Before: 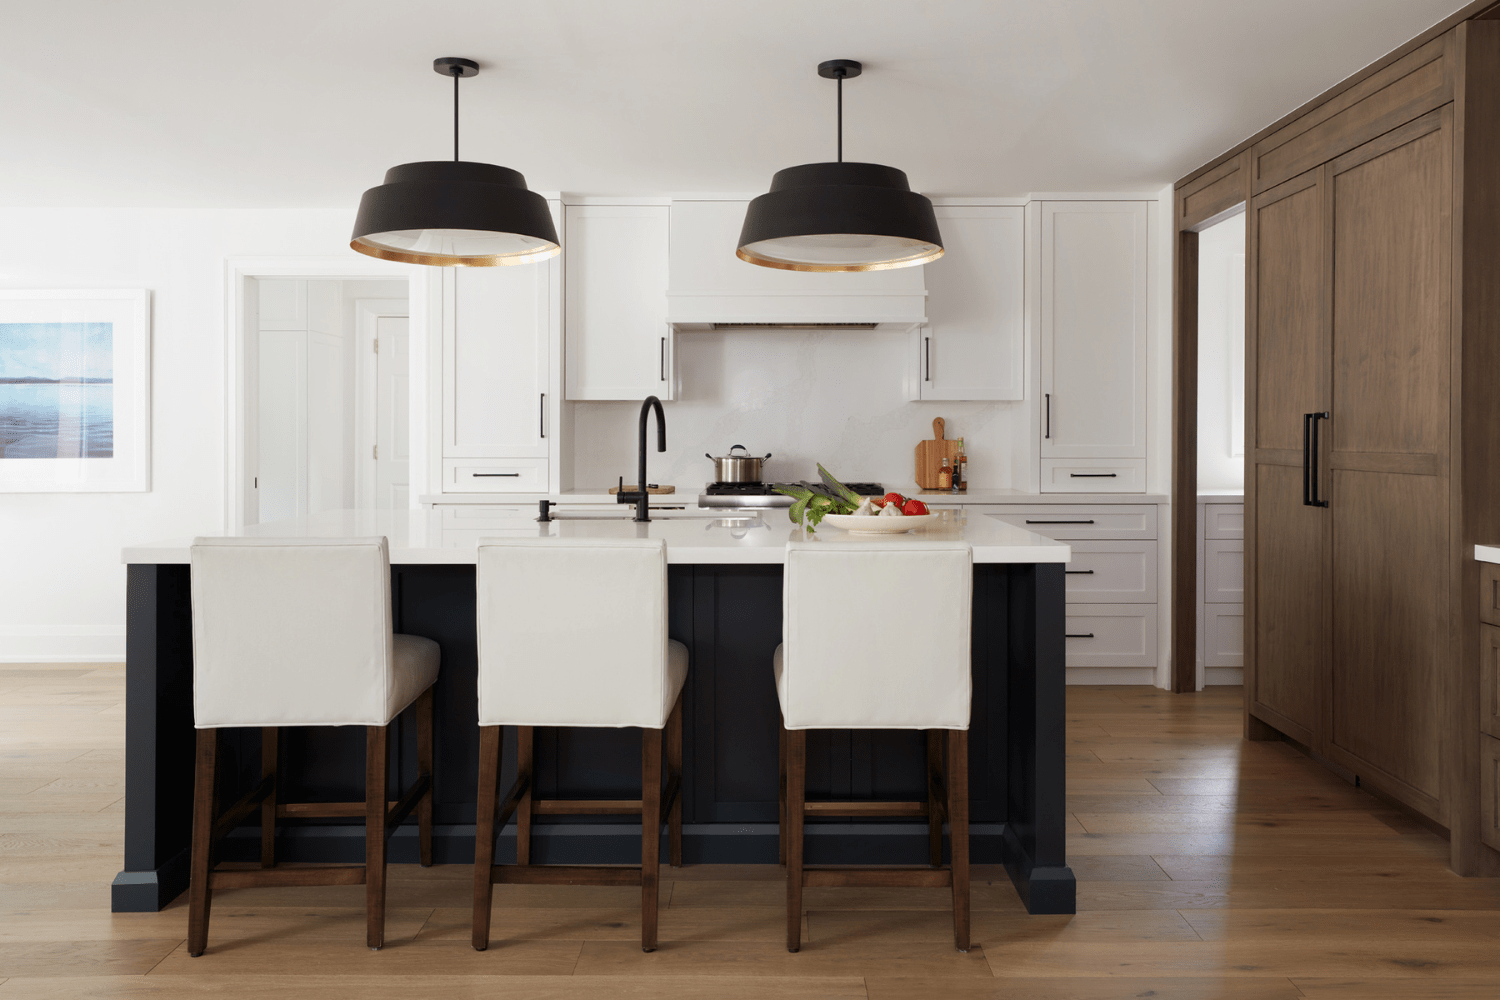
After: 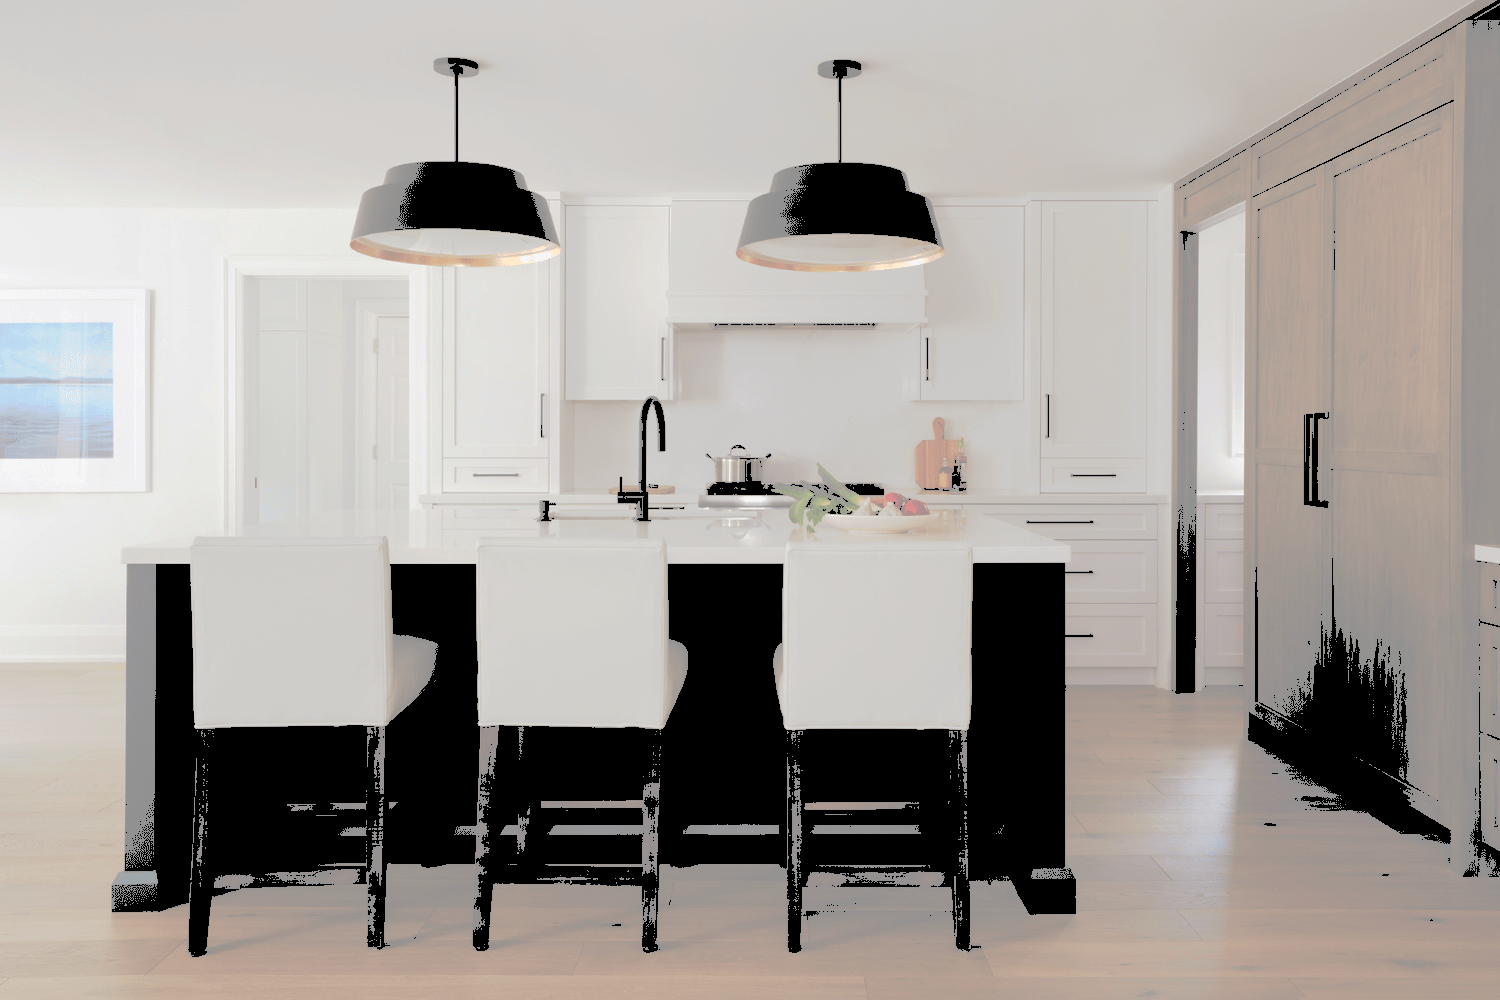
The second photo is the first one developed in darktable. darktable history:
tone curve: curves: ch0 [(0, 0) (0.003, 0.6) (0.011, 0.6) (0.025, 0.601) (0.044, 0.601) (0.069, 0.601) (0.1, 0.601) (0.136, 0.602) (0.177, 0.605) (0.224, 0.609) (0.277, 0.615) (0.335, 0.625) (0.399, 0.633) (0.468, 0.654) (0.543, 0.676) (0.623, 0.71) (0.709, 0.753) (0.801, 0.802) (0.898, 0.85) (1, 1)], preserve colors none
rgb levels: levels [[0.027, 0.429, 0.996], [0, 0.5, 1], [0, 0.5, 1]]
color balance rgb: perceptual saturation grading › global saturation 35%, perceptual saturation grading › highlights -25%, perceptual saturation grading › shadows 50%
